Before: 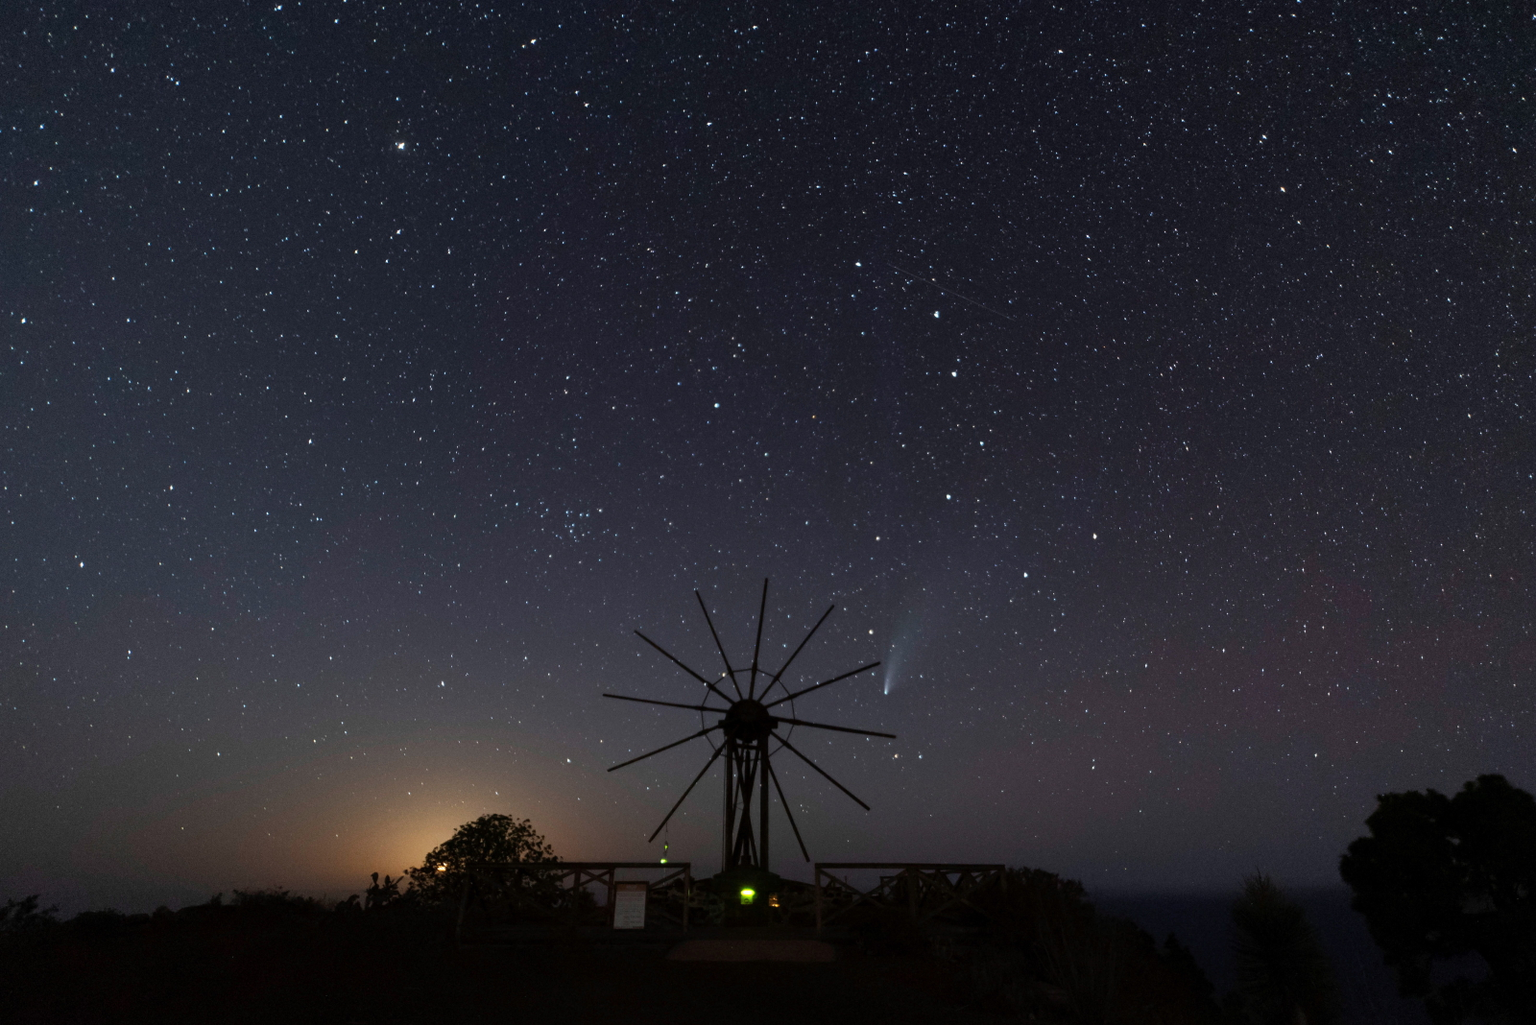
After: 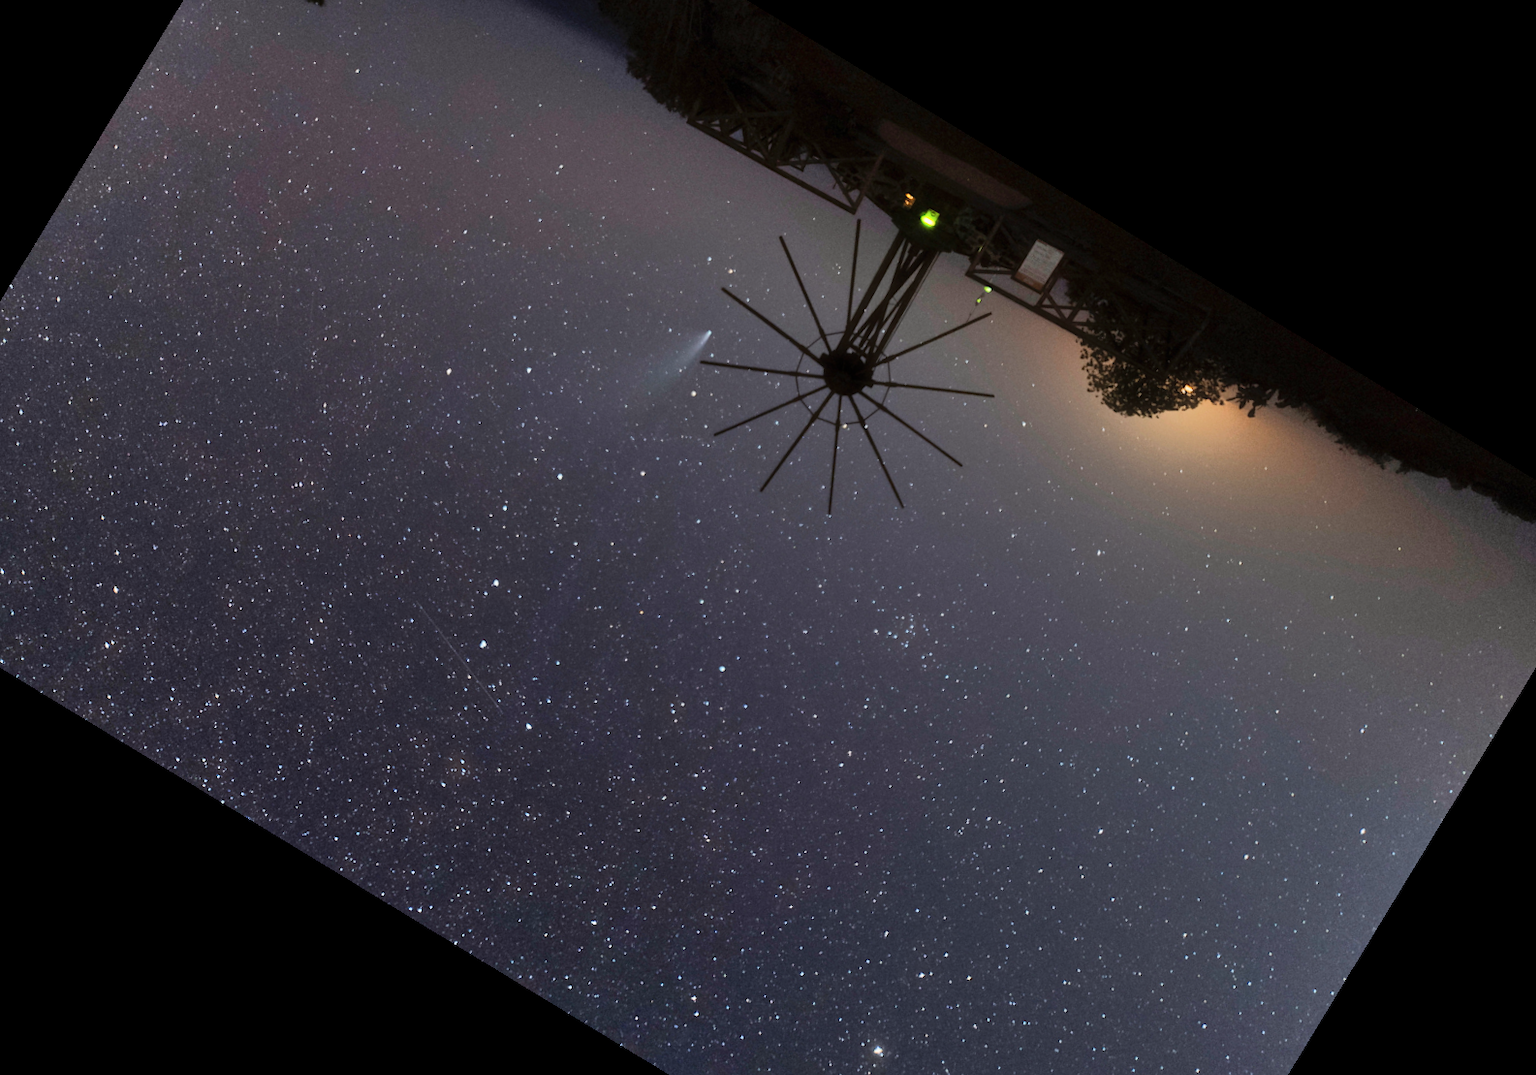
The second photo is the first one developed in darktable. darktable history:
rotate and perspective: rotation -3°, crop left 0.031, crop right 0.968, crop top 0.07, crop bottom 0.93
crop and rotate: angle 148.68°, left 9.111%, top 15.603%, right 4.588%, bottom 17.041%
shadows and highlights: shadows 53, soften with gaussian
haze removal: strength -0.1, adaptive false
